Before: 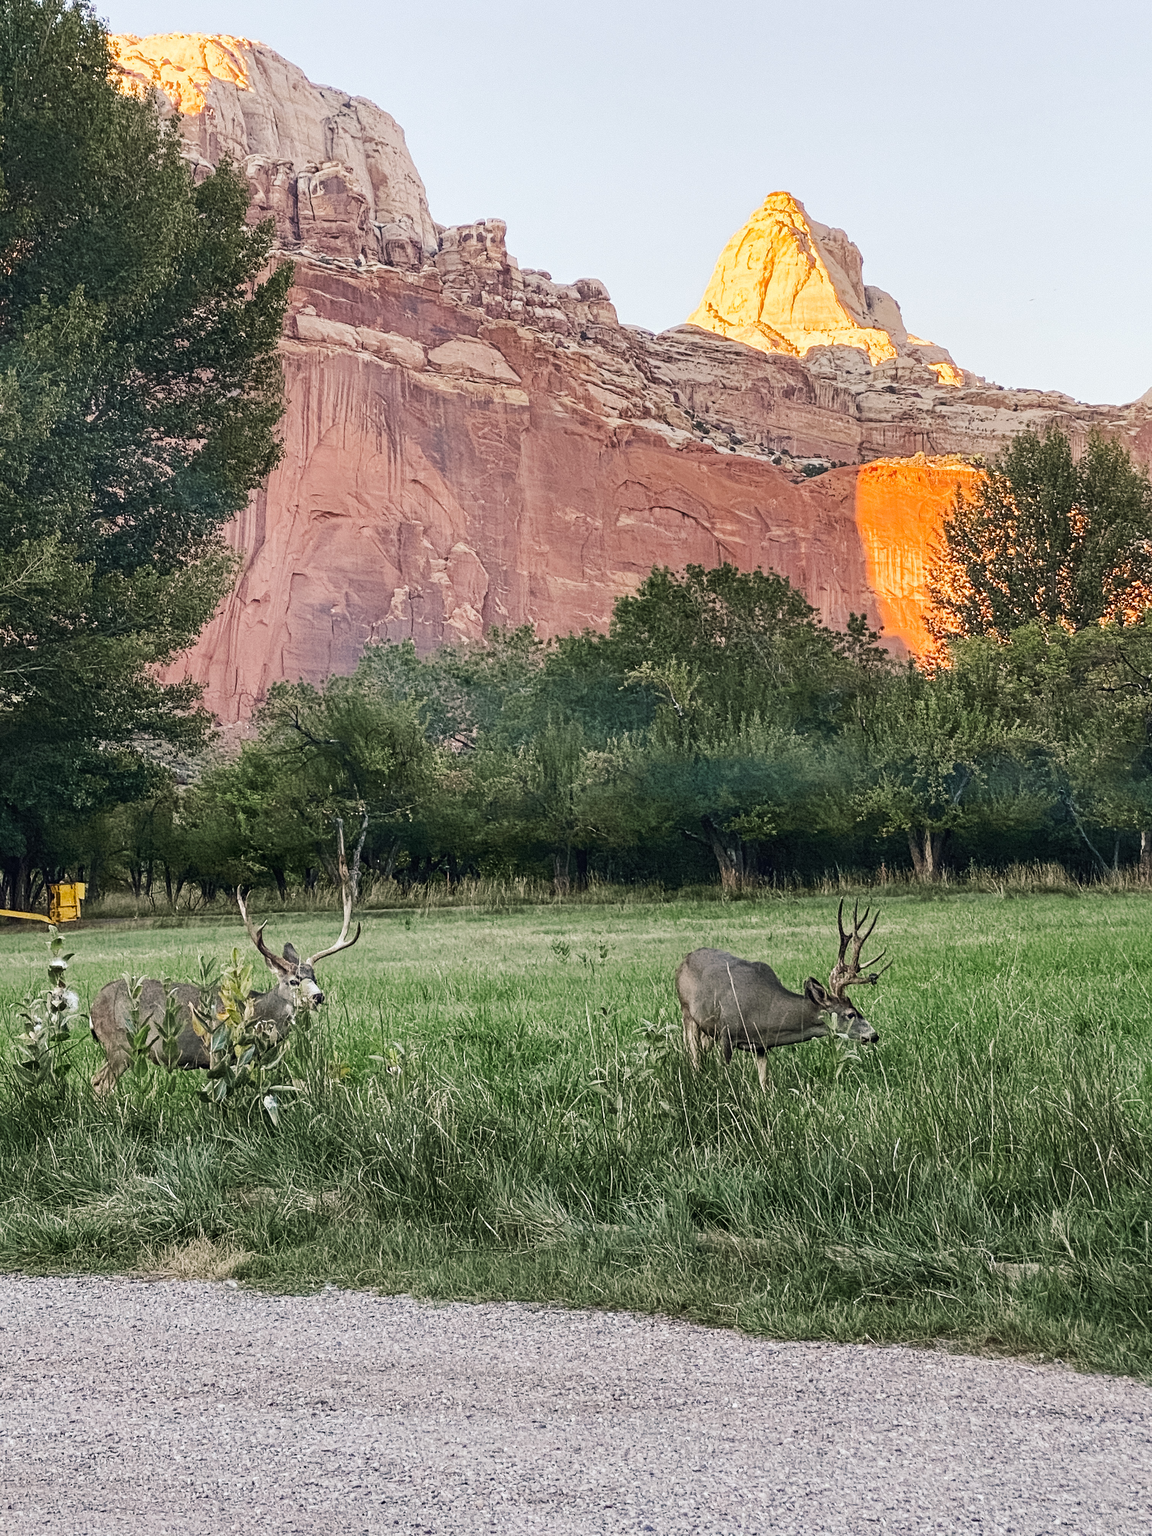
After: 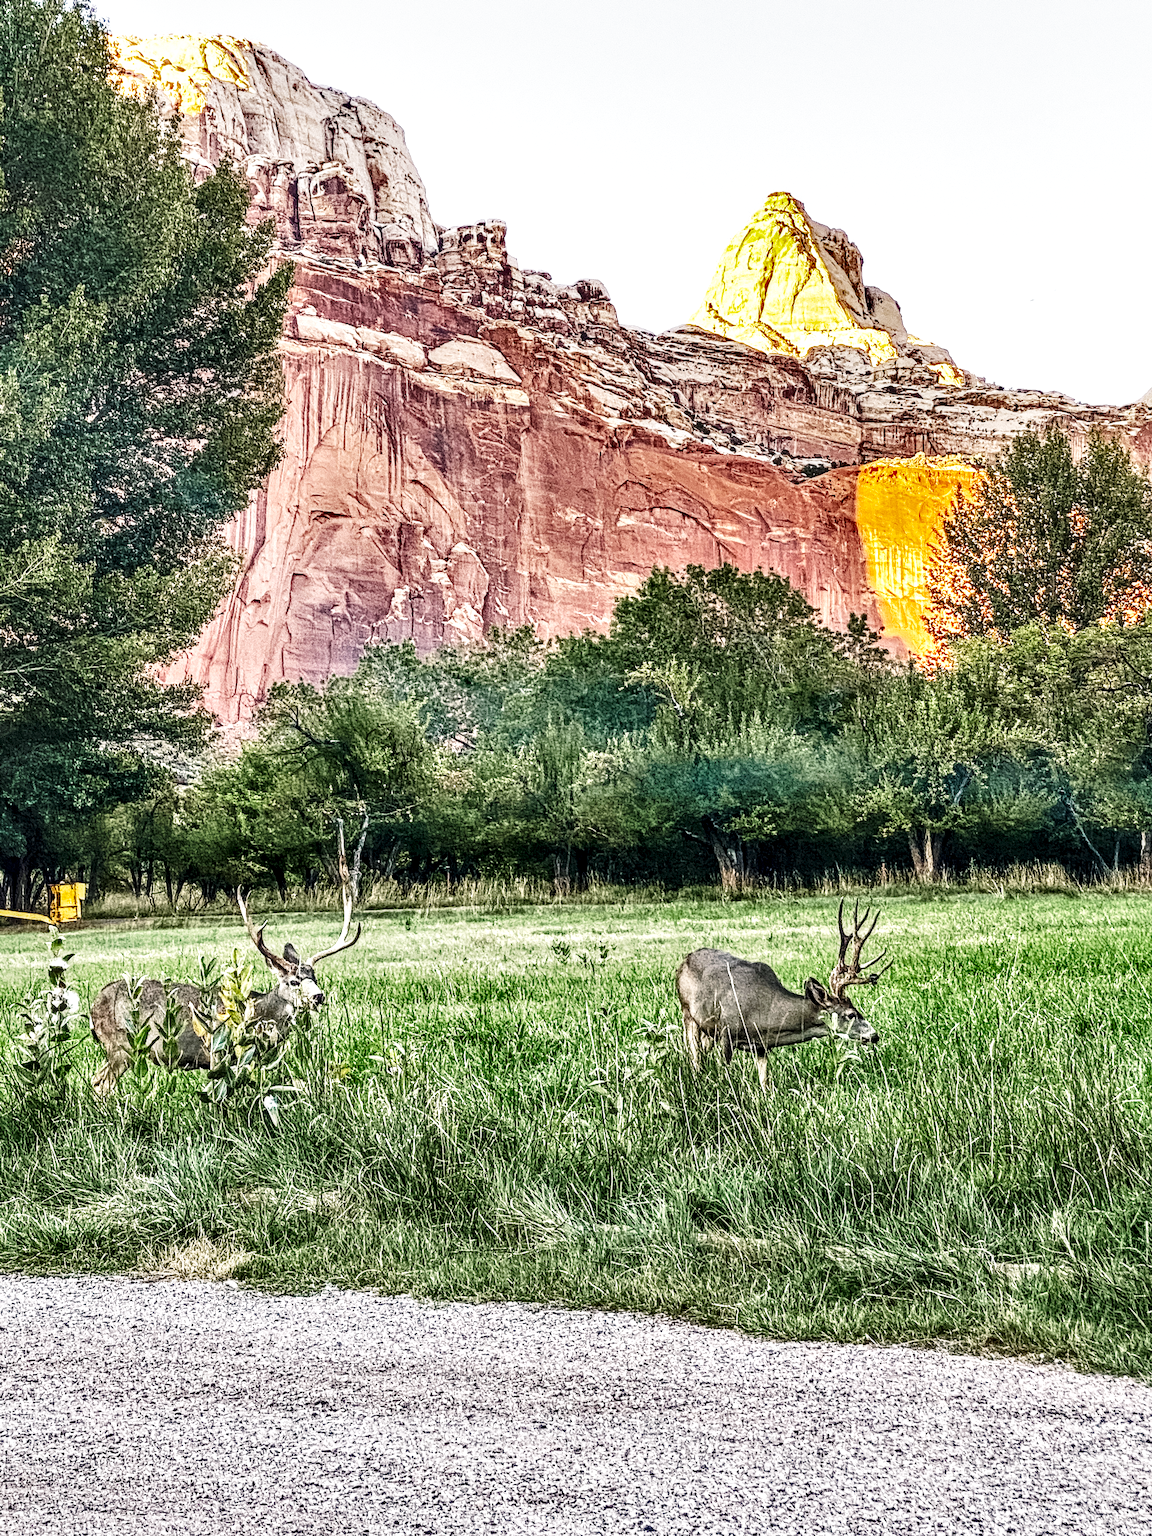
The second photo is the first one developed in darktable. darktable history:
shadows and highlights: radius 105.89, shadows 41.08, highlights -72.44, low approximation 0.01, soften with gaussian
local contrast: detail 150%
base curve: curves: ch0 [(0, 0) (0.026, 0.03) (0.109, 0.232) (0.351, 0.748) (0.669, 0.968) (1, 1)], preserve colors none
